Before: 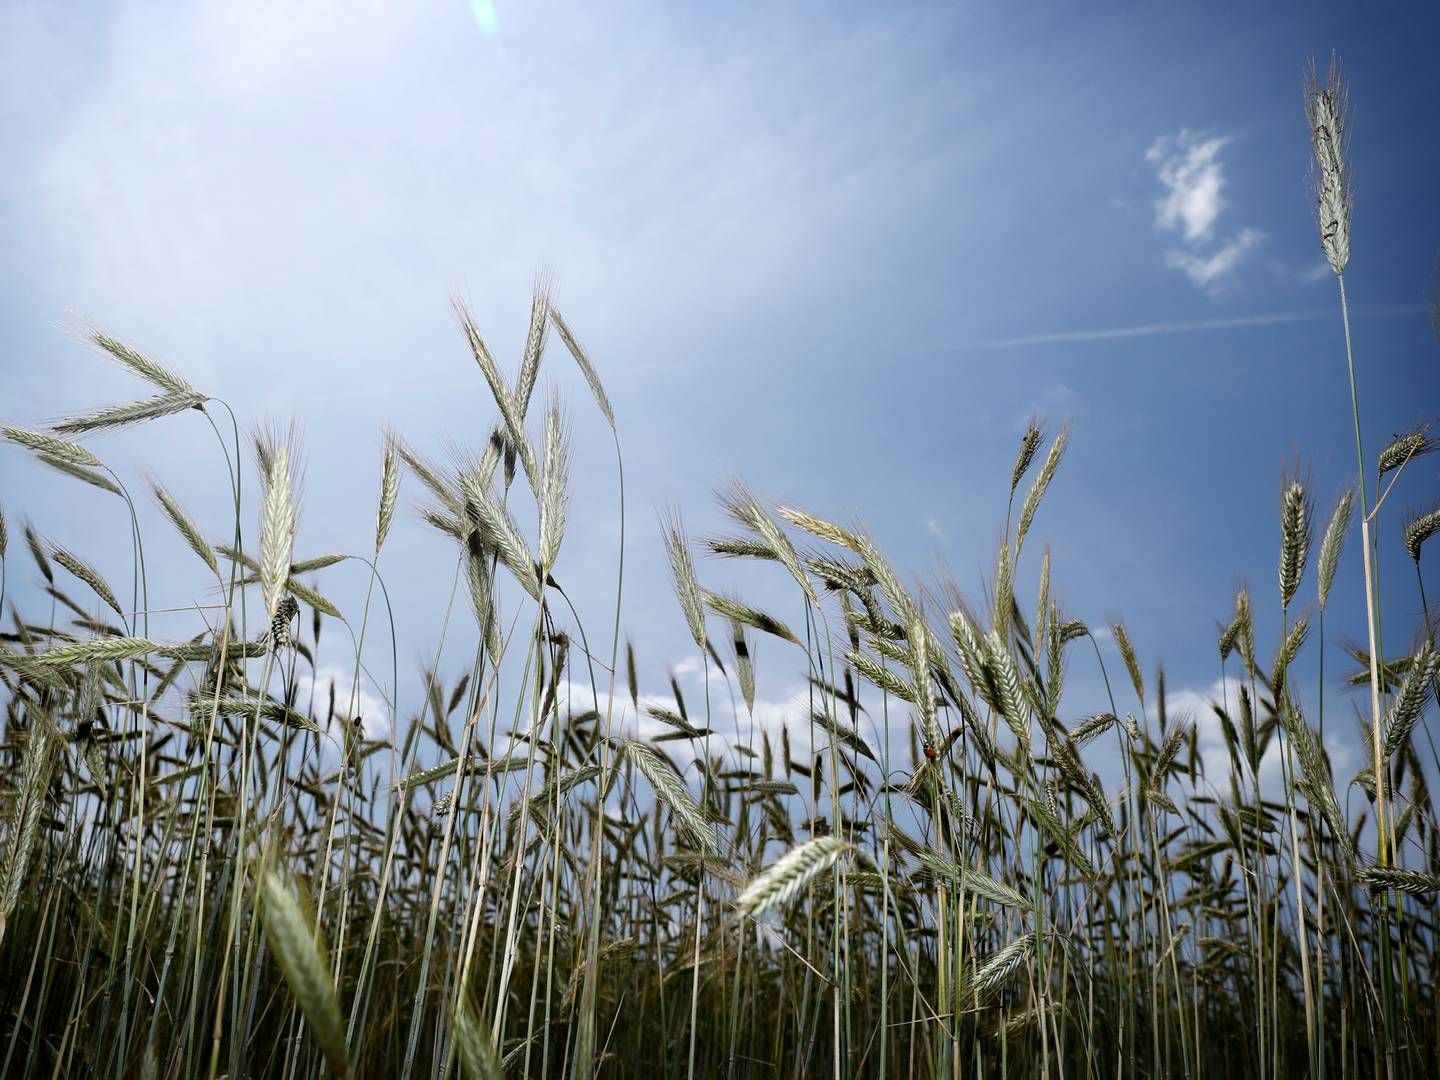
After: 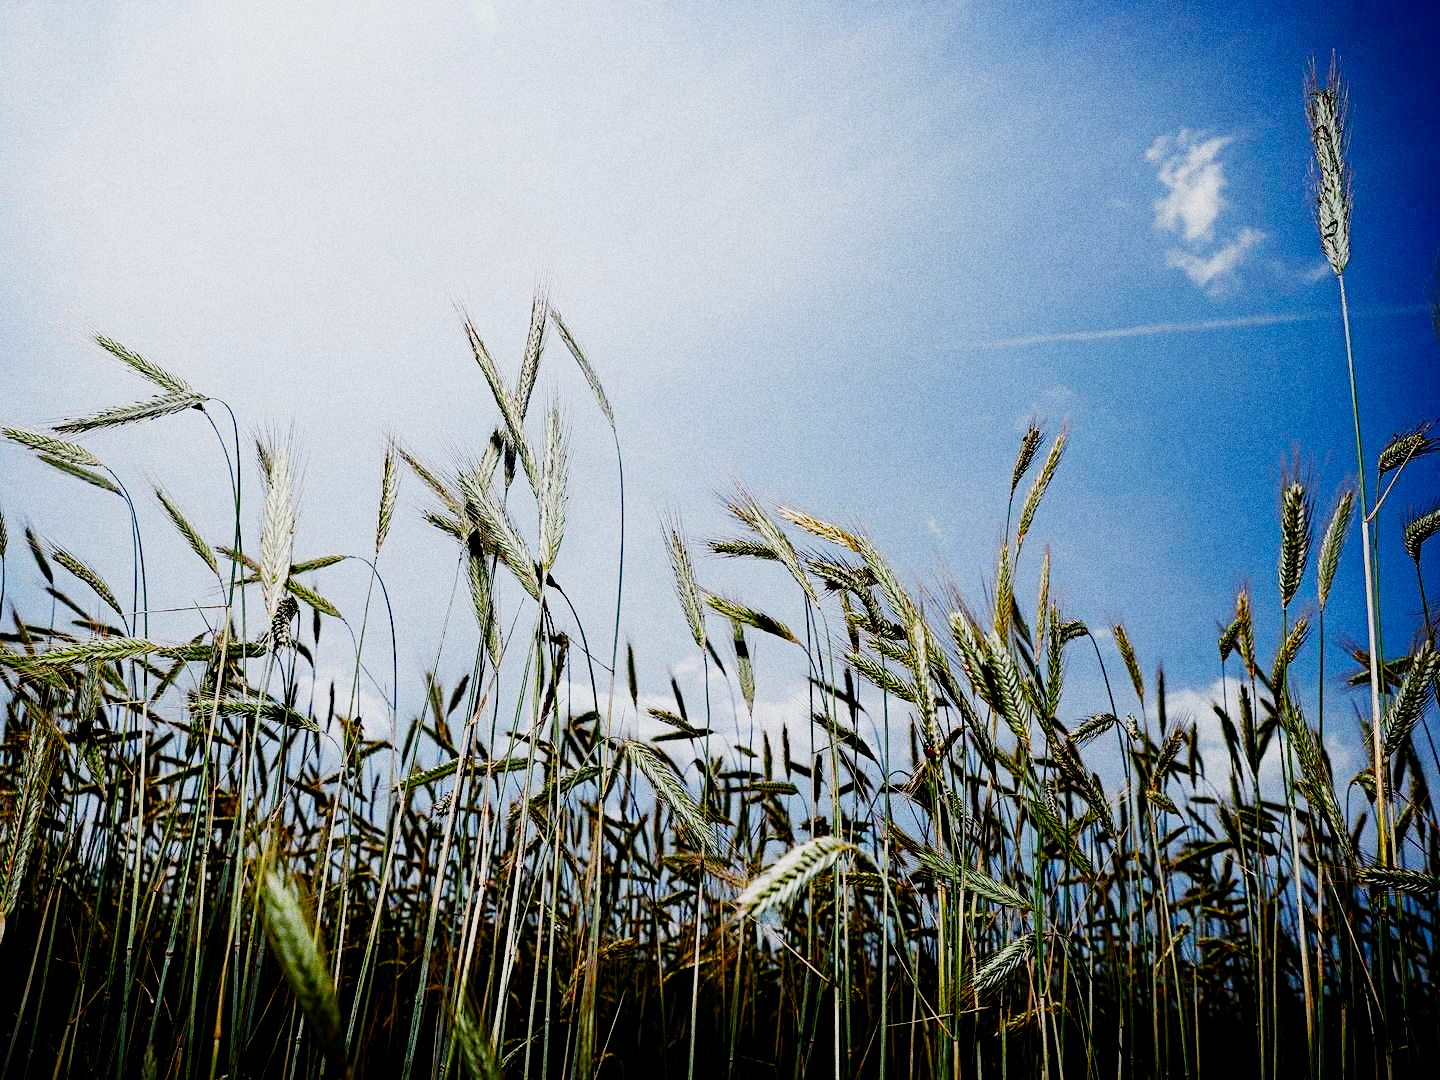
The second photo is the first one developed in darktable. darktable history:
contrast equalizer: y [[0.439, 0.44, 0.442, 0.457, 0.493, 0.498], [0.5 ×6], [0.5 ×6], [0 ×6], [0 ×6]], mix 0.59
color balance rgb: shadows lift › luminance -9.41%, highlights gain › luminance 17.6%, global offset › luminance -1.45%, perceptual saturation grading › highlights -17.77%, perceptual saturation grading › mid-tones 33.1%, perceptual saturation grading › shadows 50.52%, global vibrance 24.22%
color equalizer "oranges": saturation › orange 1.04, hue › orange -8.78, brightness › orange 1.17
color equalizer "blues": saturation › blue 1.25, hue › blue -12.68, brightness › blue 0.793, node placement 6°
diffuse or sharpen "sharpen demosaicing: AA filter": edge sensitivity 1, 1st order anisotropy 100%, 2nd order anisotropy 100%, 3rd order anisotropy 100%, 4th order anisotropy 100%, 1st order speed -25%, 2nd order speed -25%, 3rd order speed -25%, 4th order speed -25%
diffuse or sharpen "diffusion": radius span 77, 1st order speed 50%, 2nd order speed 50%, 3rd order speed 50%, 4th order speed 50% | blend: blend mode normal, opacity 25%; mask: uniform (no mask)
grain "silver grain": coarseness 0.09 ISO, strength 40%
sigmoid: contrast 1.81, skew -0.21, preserve hue 0%, red attenuation 0.1, red rotation 0.035, green attenuation 0.1, green rotation -0.017, blue attenuation 0.15, blue rotation -0.052, base primaries Rec2020
exposure "magic lantern defaults": compensate highlight preservation false
